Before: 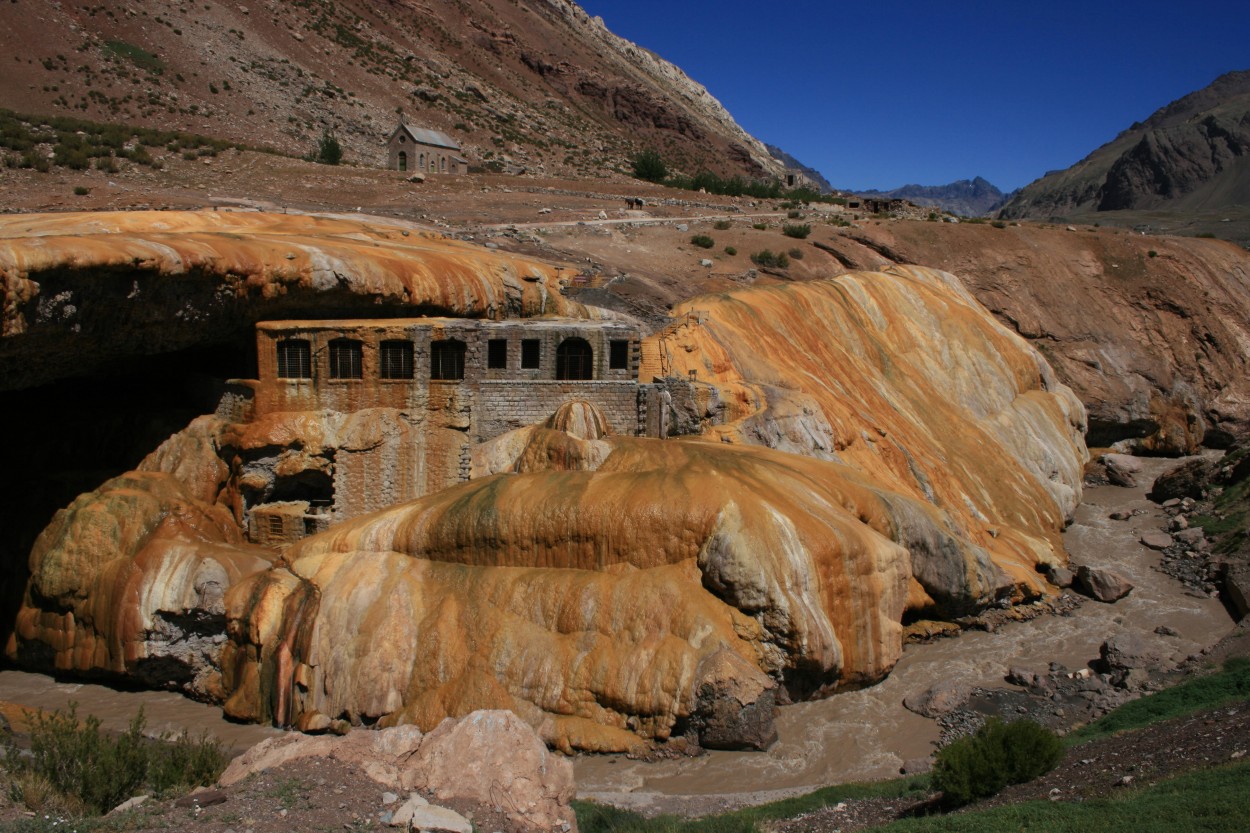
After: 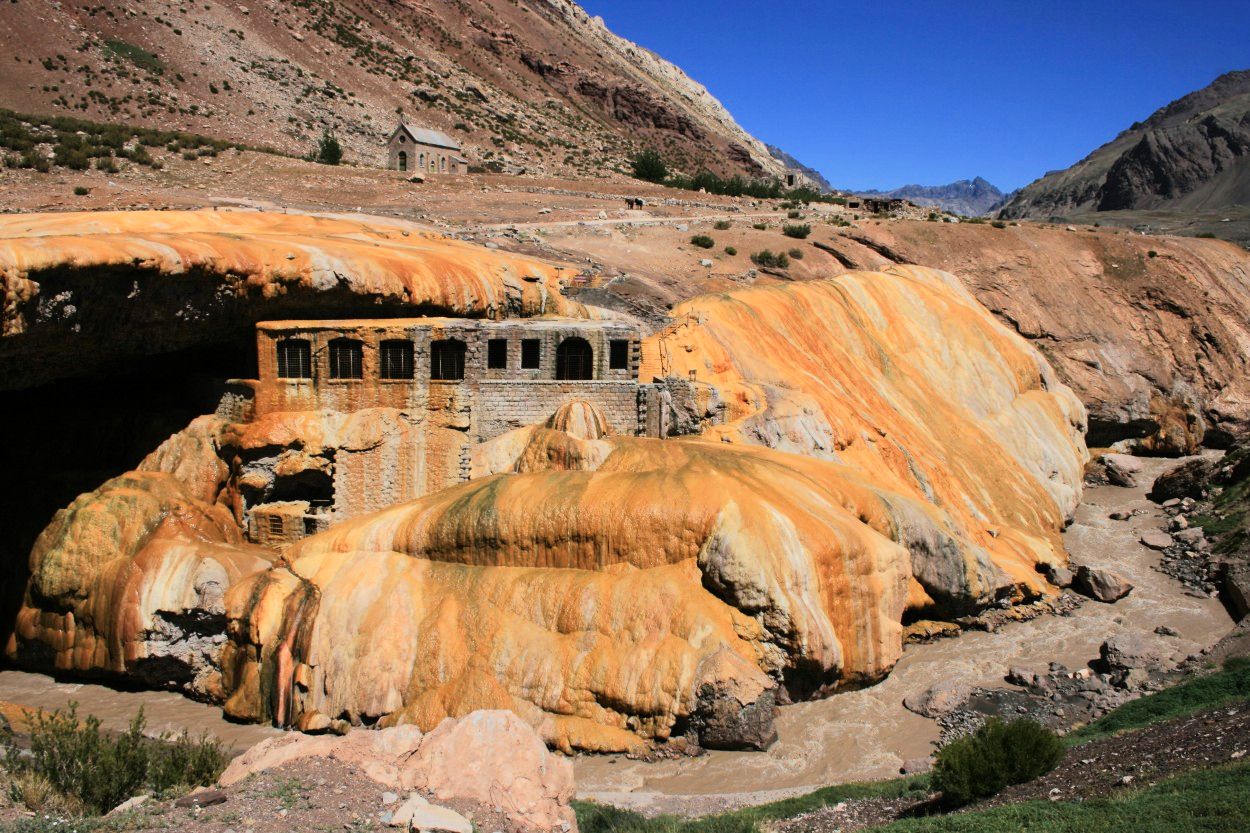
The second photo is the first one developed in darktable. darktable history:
tone equalizer: -7 EV 0.16 EV, -6 EV 0.591 EV, -5 EV 1.16 EV, -4 EV 1.33 EV, -3 EV 1.18 EV, -2 EV 0.6 EV, -1 EV 0.158 EV, edges refinement/feathering 500, mask exposure compensation -1.57 EV, preserve details no
